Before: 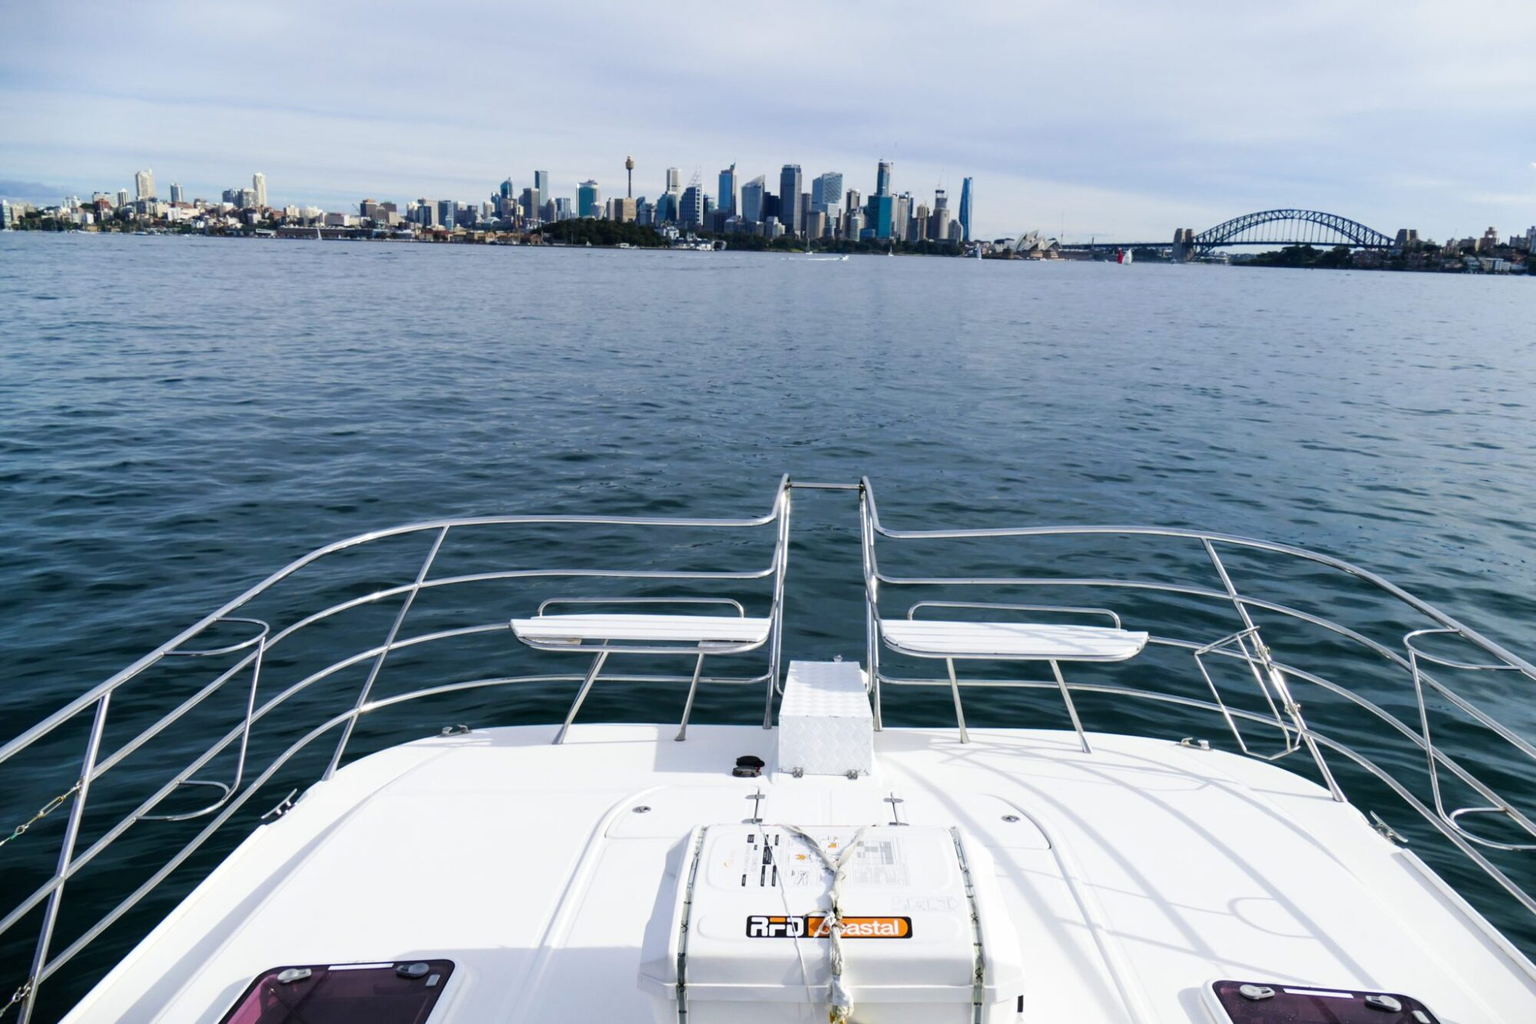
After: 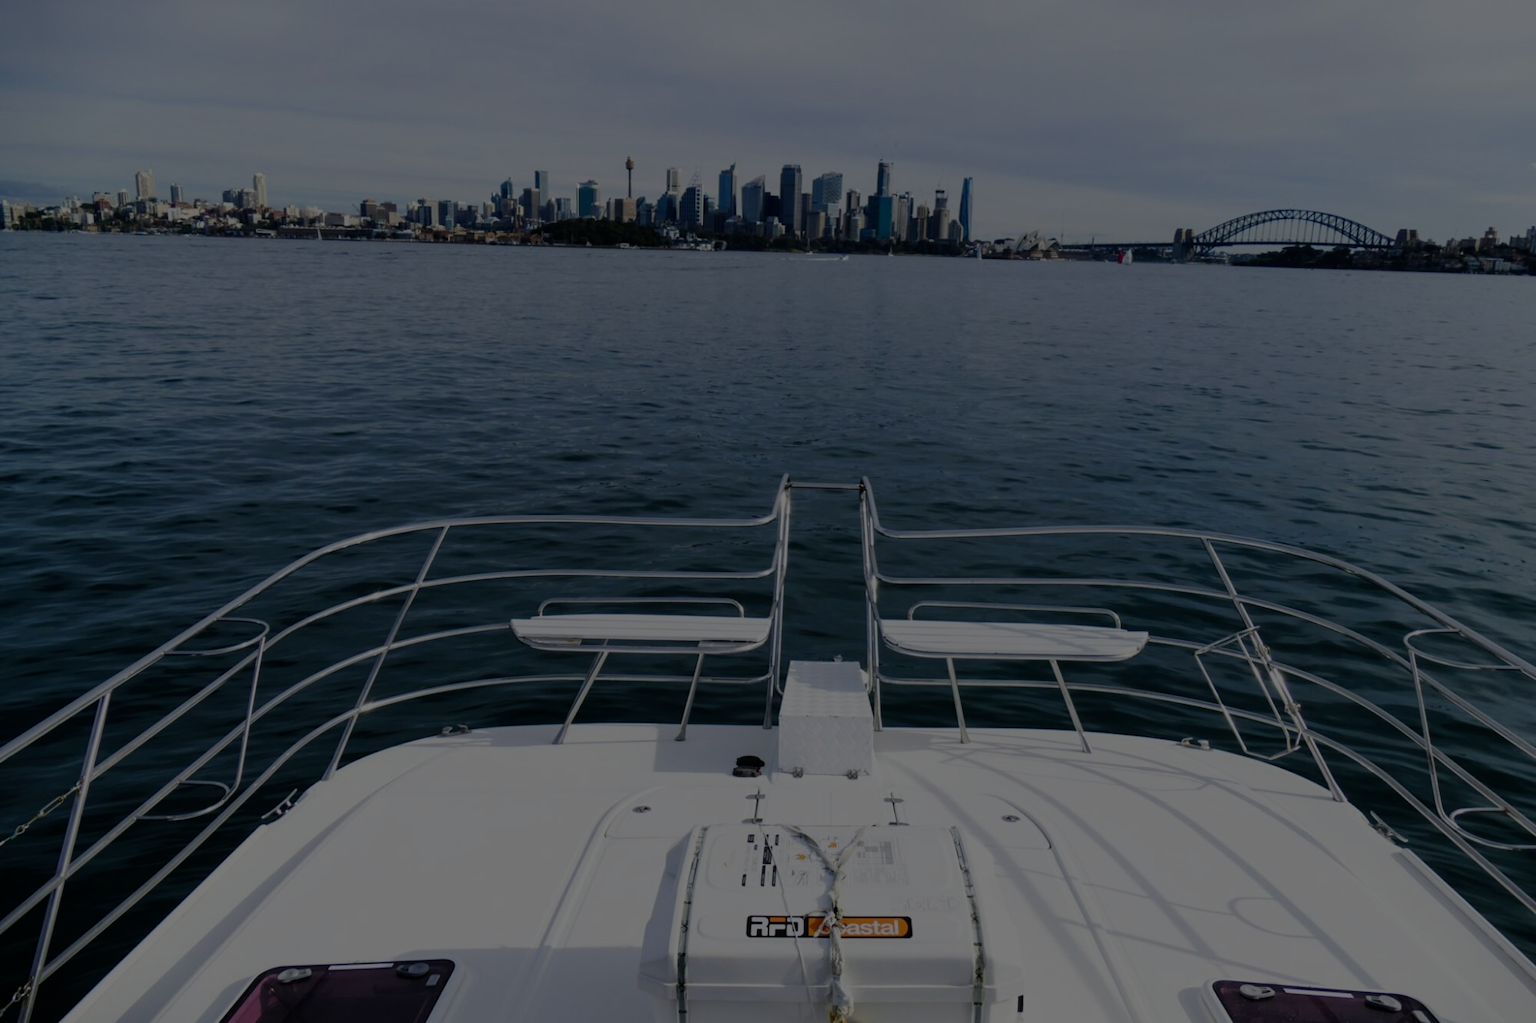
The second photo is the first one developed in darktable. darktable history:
exposure: exposure -2.392 EV, compensate highlight preservation false
